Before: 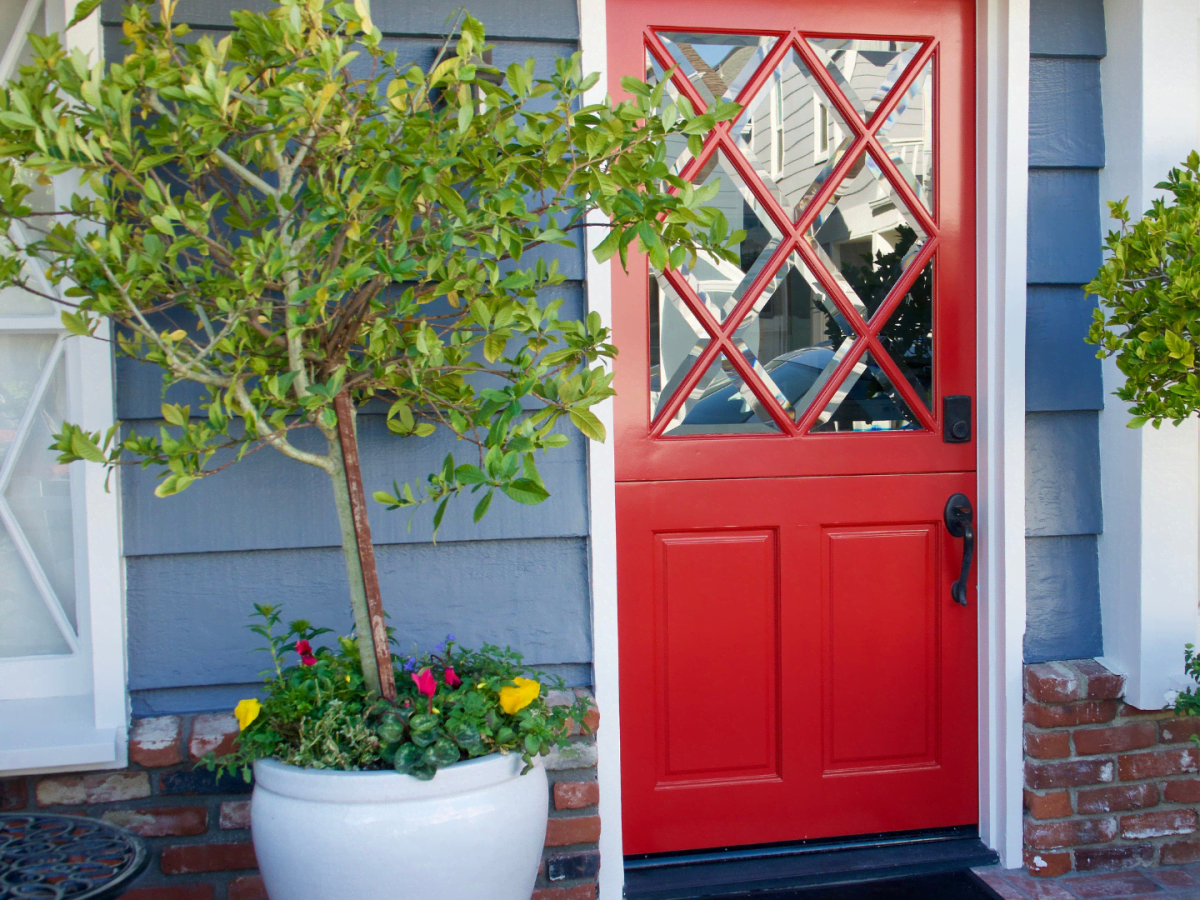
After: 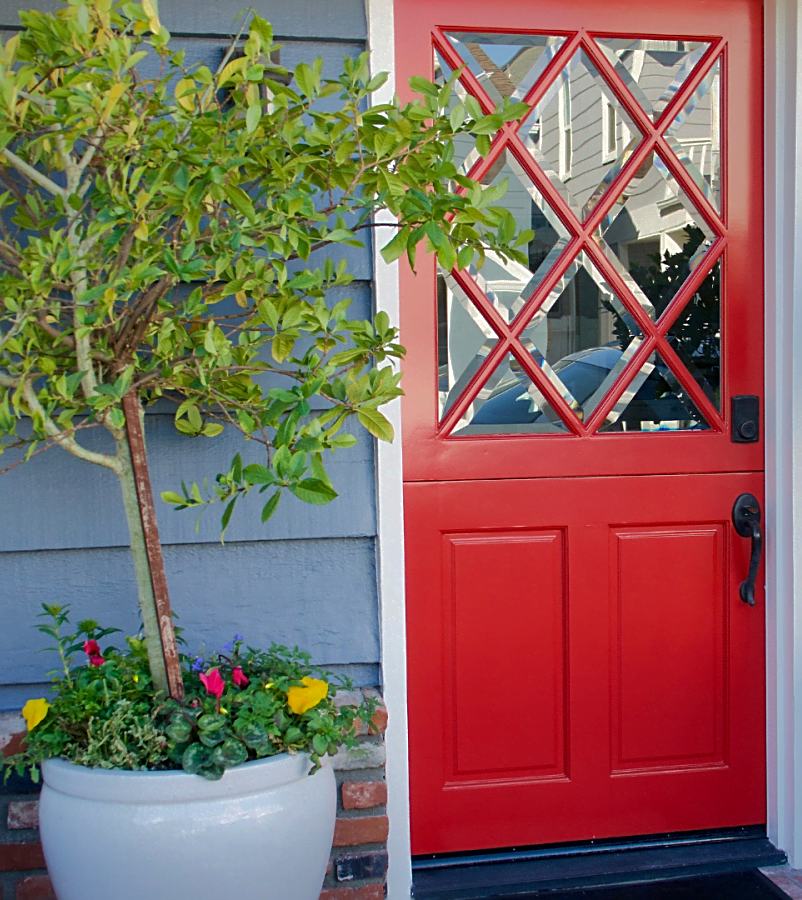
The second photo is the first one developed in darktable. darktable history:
crop and rotate: left 17.732%, right 15.423%
shadows and highlights: shadows -19.91, highlights -73.15
tone equalizer: on, module defaults
sharpen: on, module defaults
